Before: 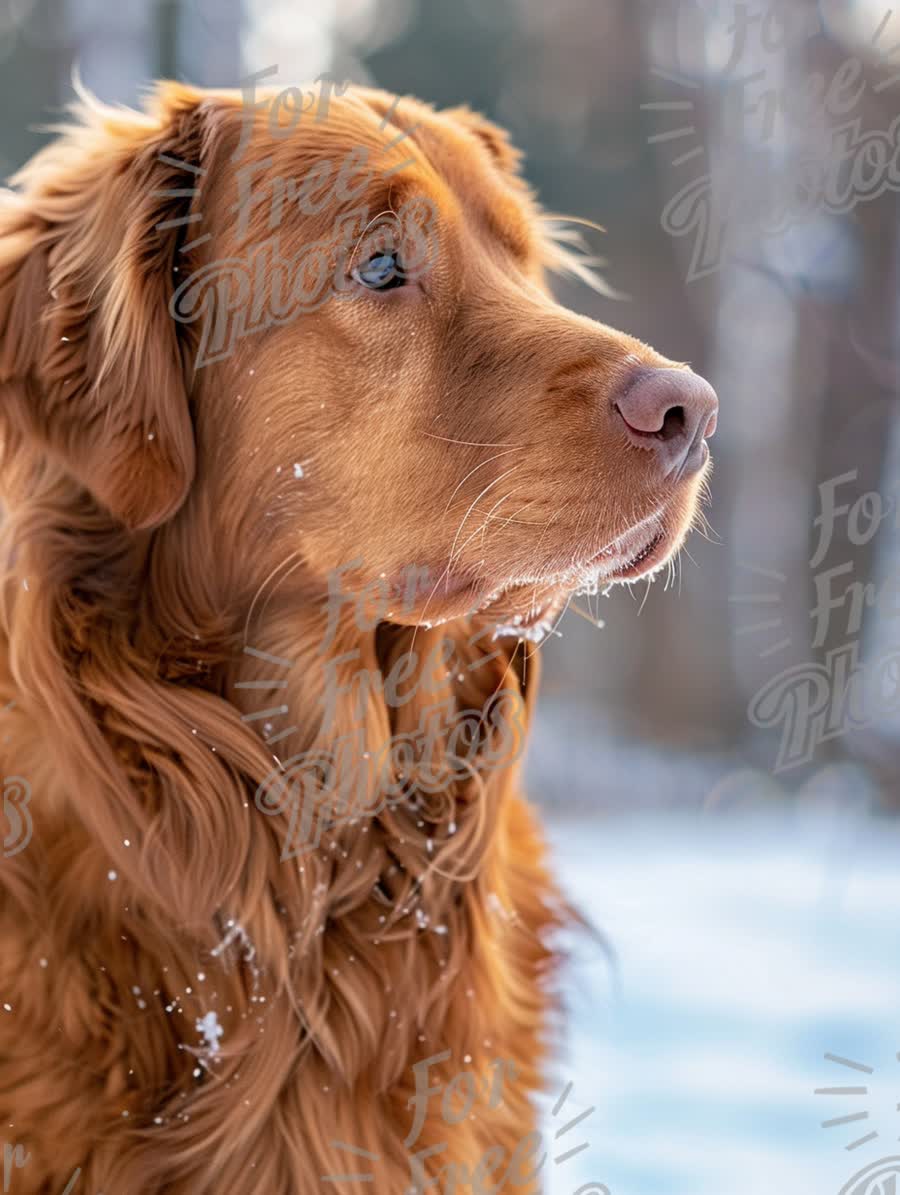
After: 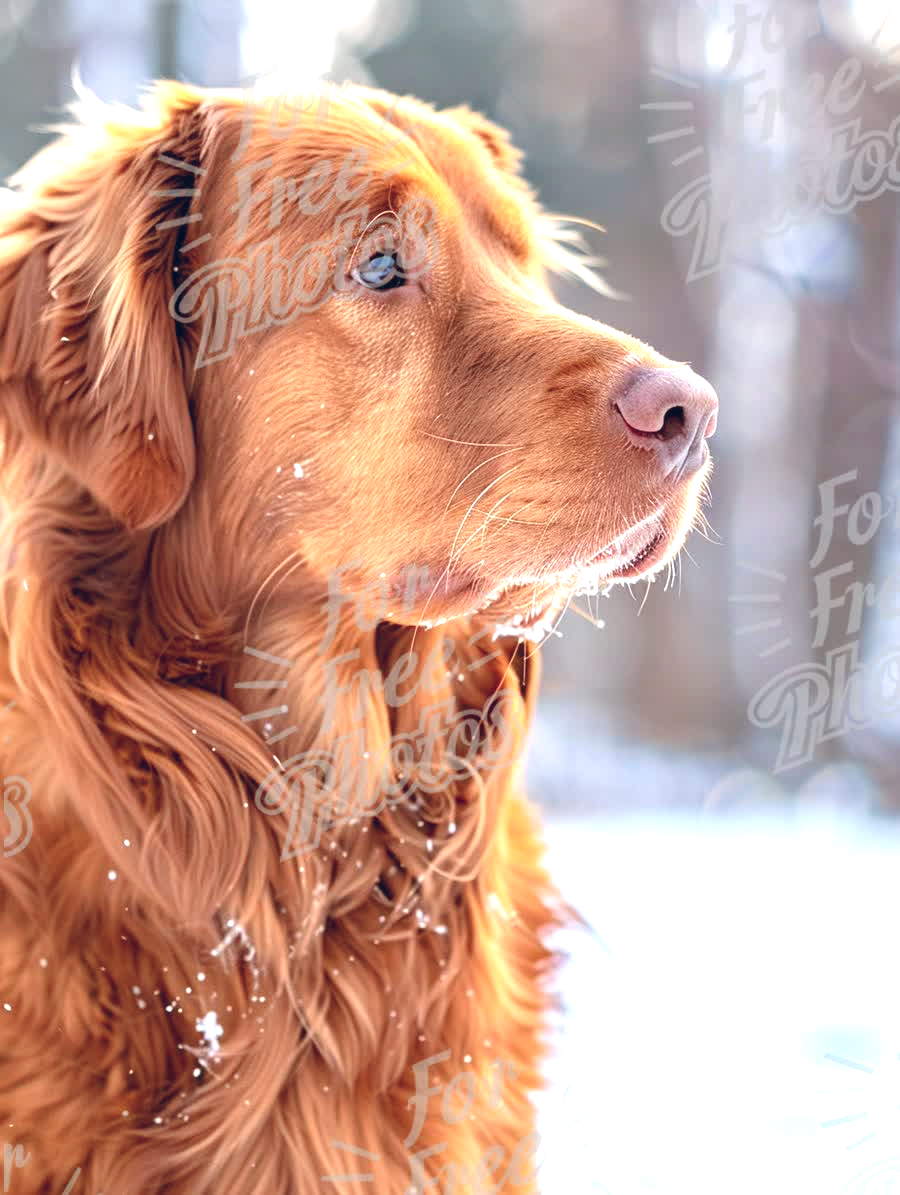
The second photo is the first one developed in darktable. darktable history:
exposure: exposure 1 EV, compensate highlight preservation false
color balance rgb: shadows lift › chroma 9.92%, shadows lift › hue 45.12°, power › luminance 3.26%, power › hue 231.93°, global offset › luminance 0.4%, global offset › chroma 0.21%, global offset › hue 255.02°
